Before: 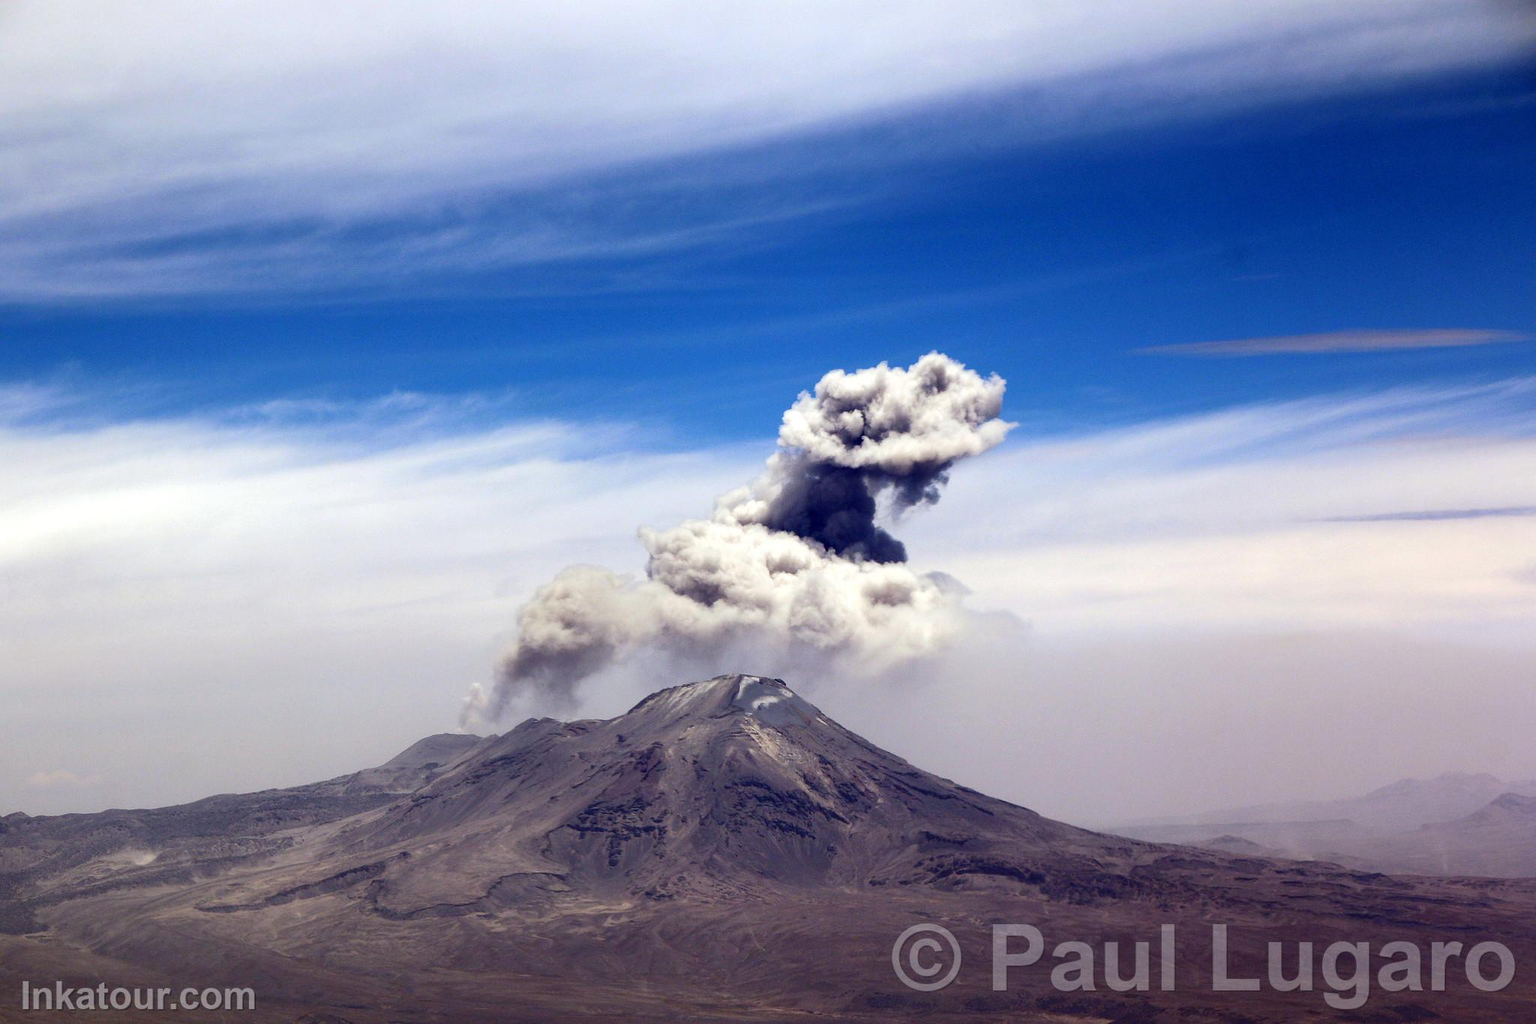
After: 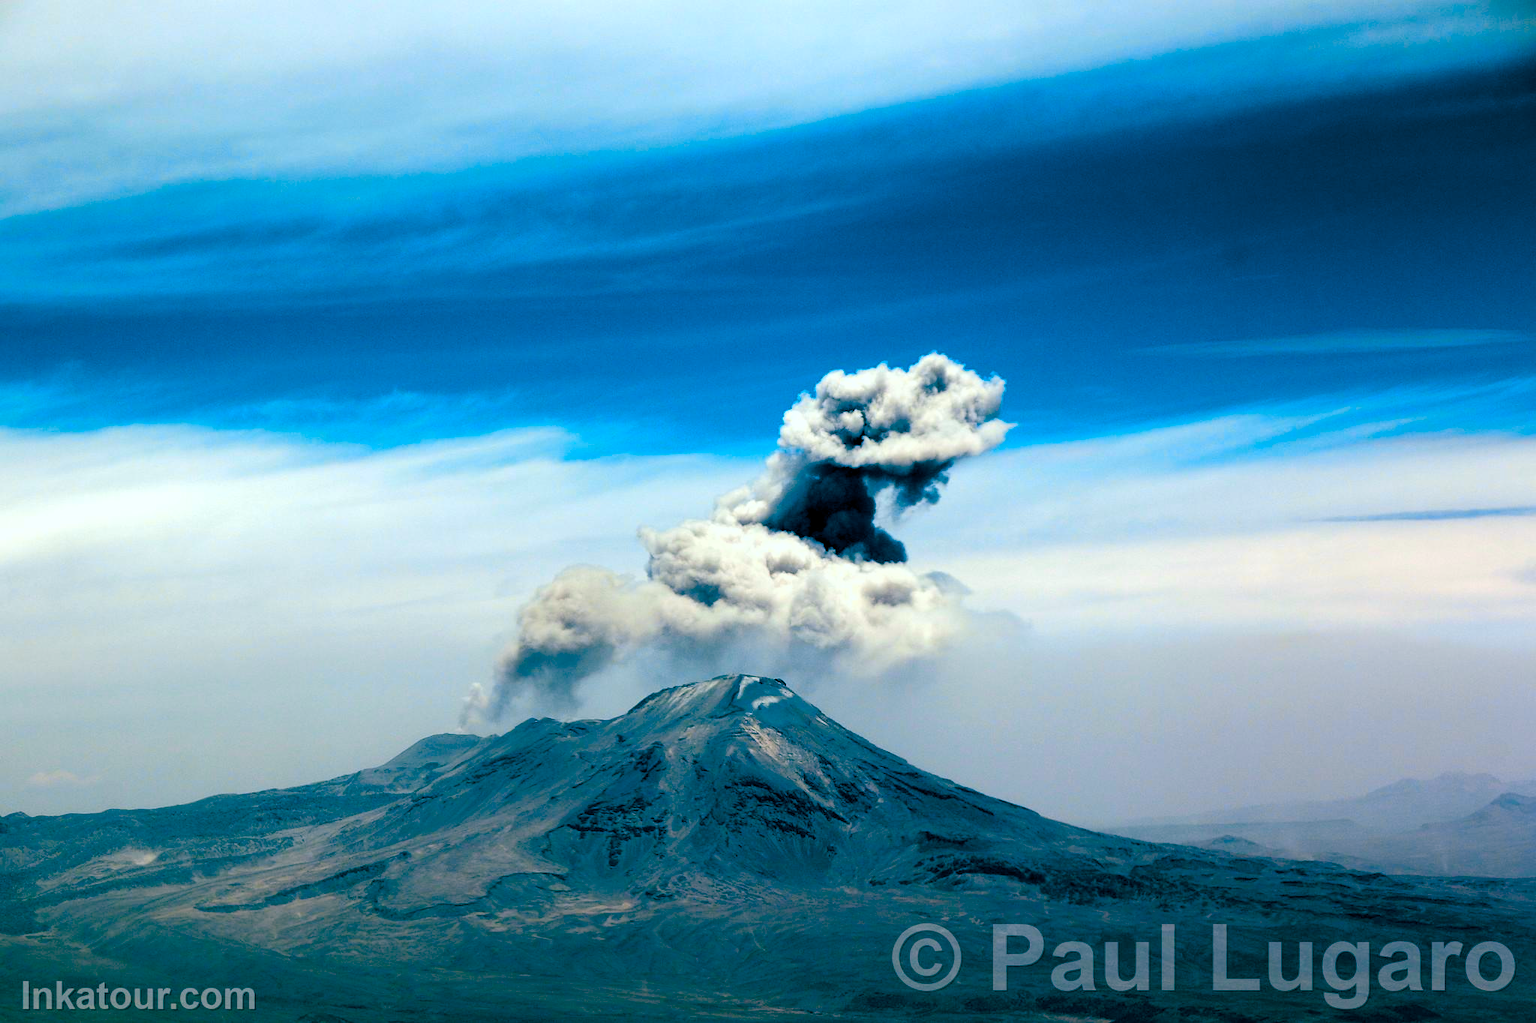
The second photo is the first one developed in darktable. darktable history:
exposure: black level correction 0.001, exposure 0.017 EV, compensate highlight preservation false
color balance rgb: shadows lift › chroma 1.908%, shadows lift › hue 264.91°, global offset › luminance -0.535%, global offset › chroma 0.903%, global offset › hue 173°, linear chroma grading › global chroma 19.601%, perceptual saturation grading › global saturation 25.554%, hue shift -13.88°
